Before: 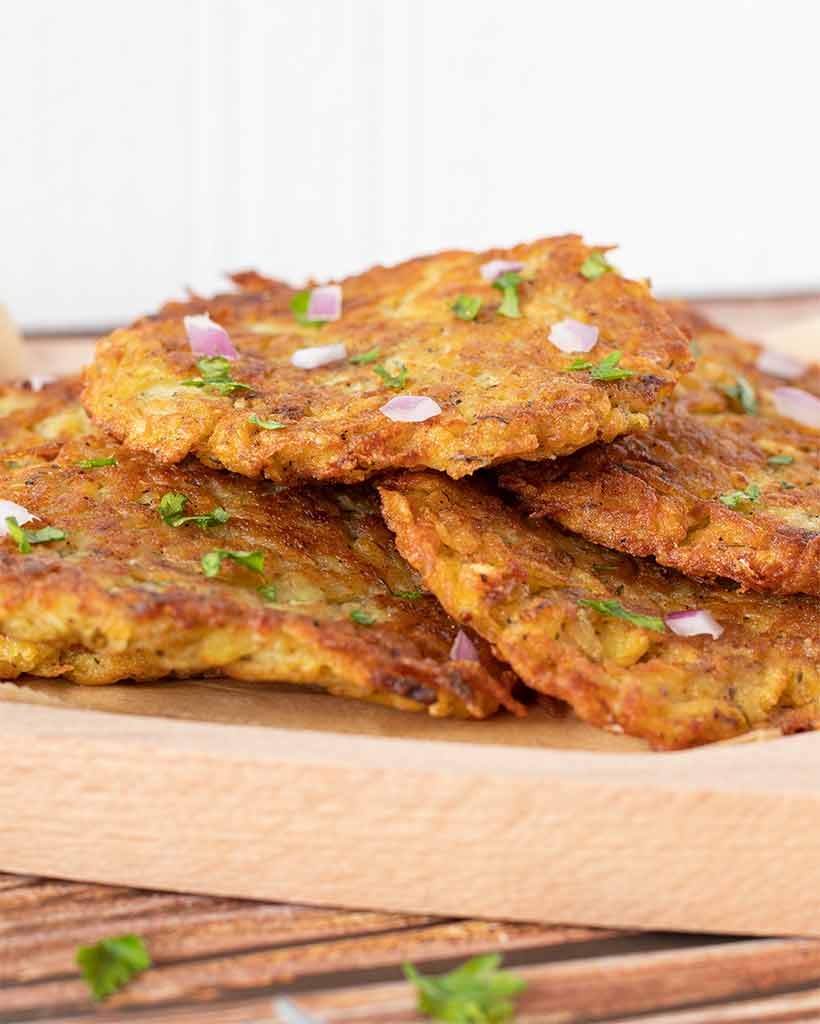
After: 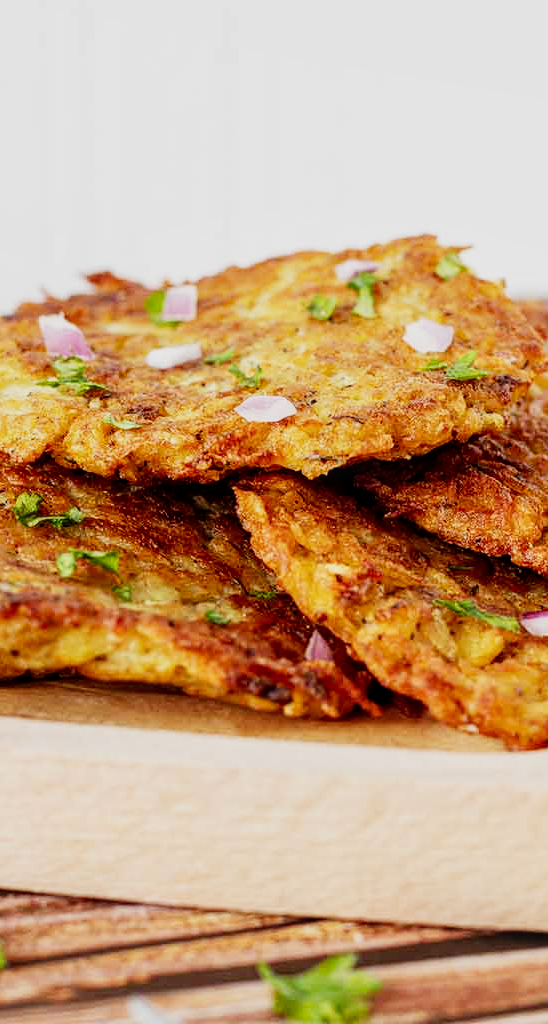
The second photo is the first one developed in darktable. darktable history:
sigmoid: contrast 1.81, skew -0.21, preserve hue 0%, red attenuation 0.1, red rotation 0.035, green attenuation 0.1, green rotation -0.017, blue attenuation 0.15, blue rotation -0.052, base primaries Rec2020
local contrast: on, module defaults
crop and rotate: left 17.732%, right 15.423%
